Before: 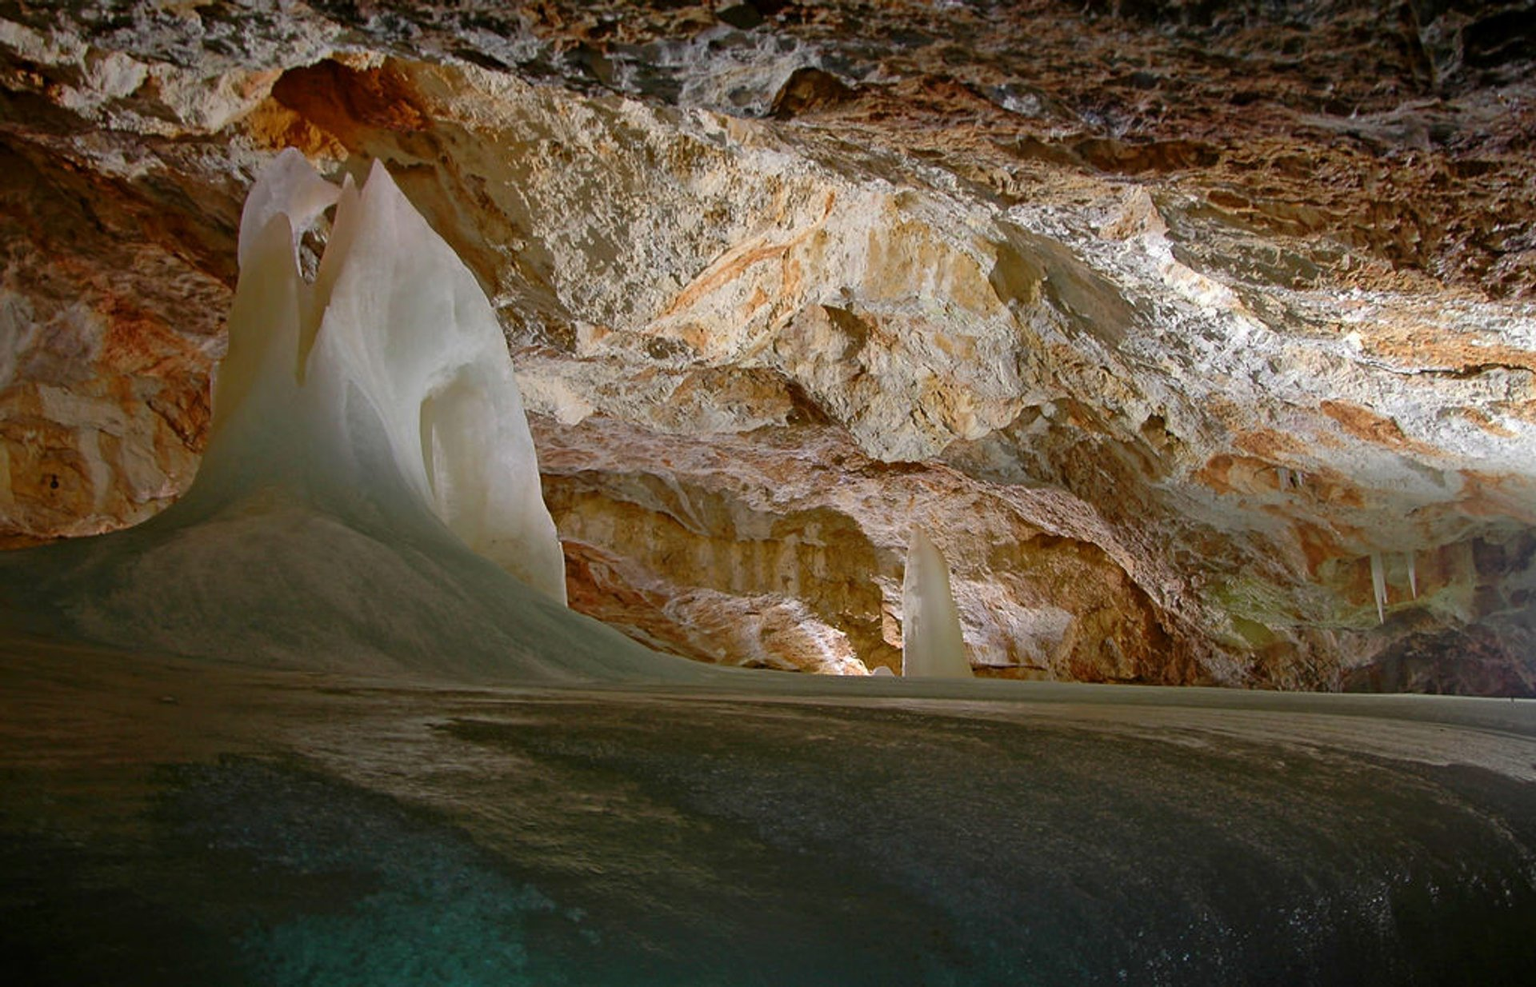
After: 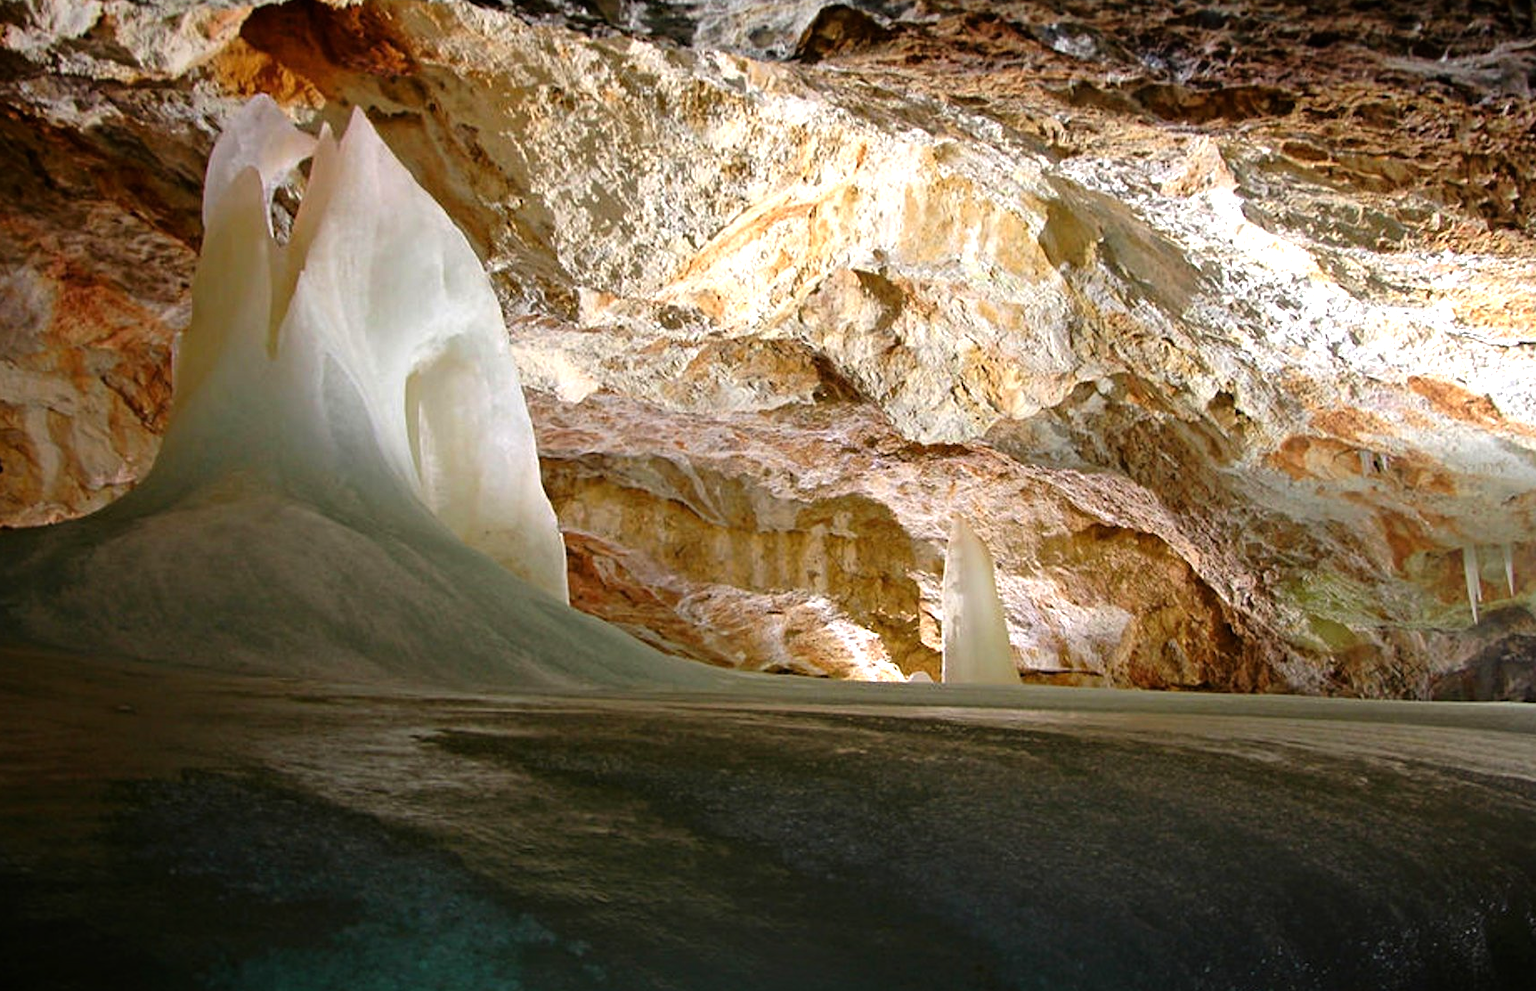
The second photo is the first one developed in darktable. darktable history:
crop: left 3.68%, top 6.424%, right 6.443%, bottom 3.276%
tone equalizer: -8 EV -1.12 EV, -7 EV -1.03 EV, -6 EV -0.89 EV, -5 EV -0.601 EV, -3 EV 0.584 EV, -2 EV 0.859 EV, -1 EV 0.994 EV, +0 EV 1.07 EV
